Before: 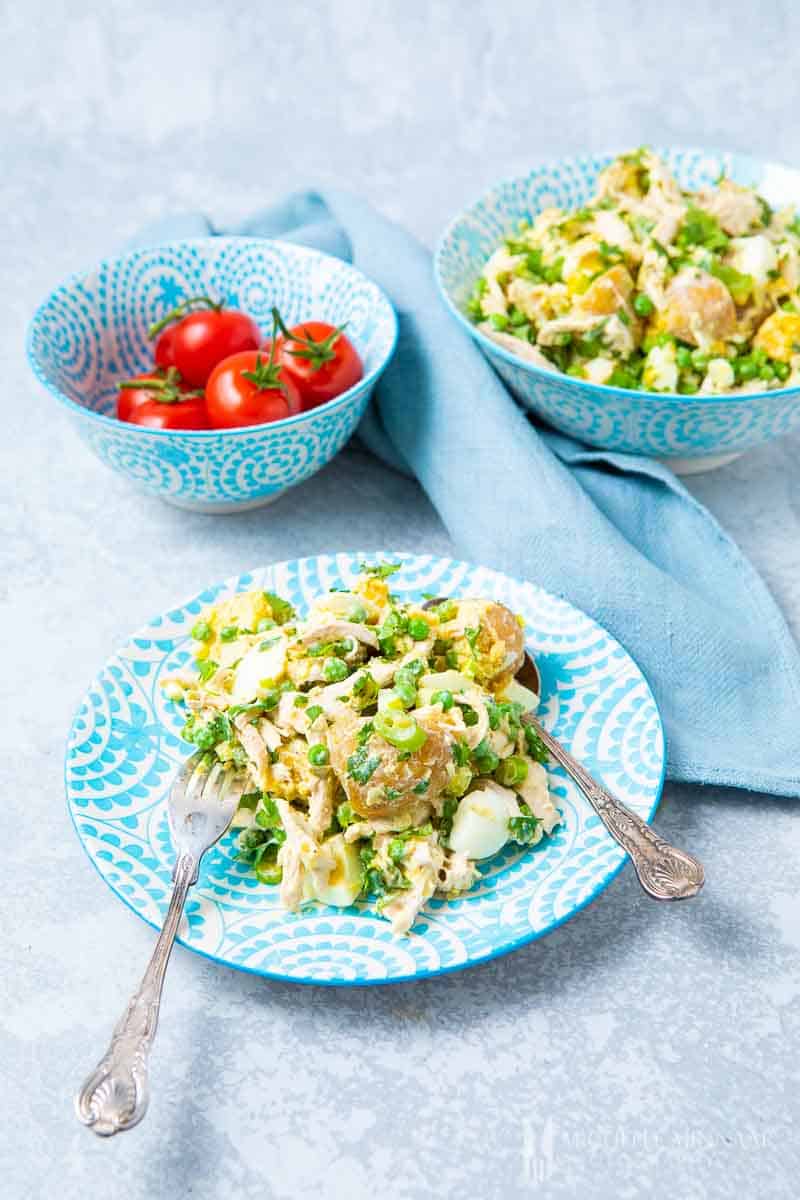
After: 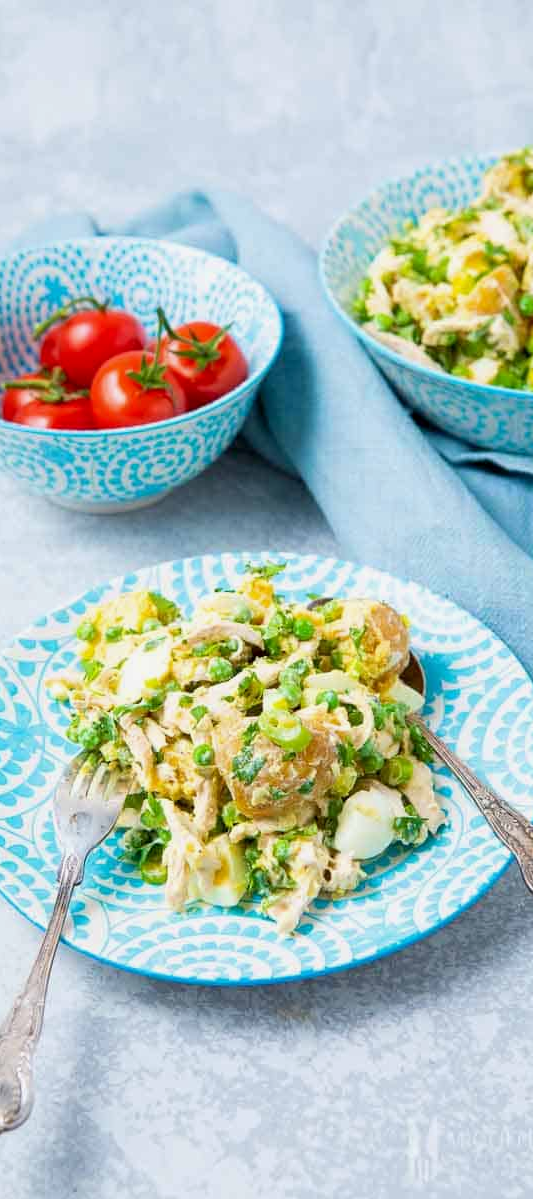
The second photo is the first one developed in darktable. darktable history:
crop and rotate: left 14.399%, right 18.93%
exposure: black level correction 0.002, exposure -0.107 EV, compensate highlight preservation false
